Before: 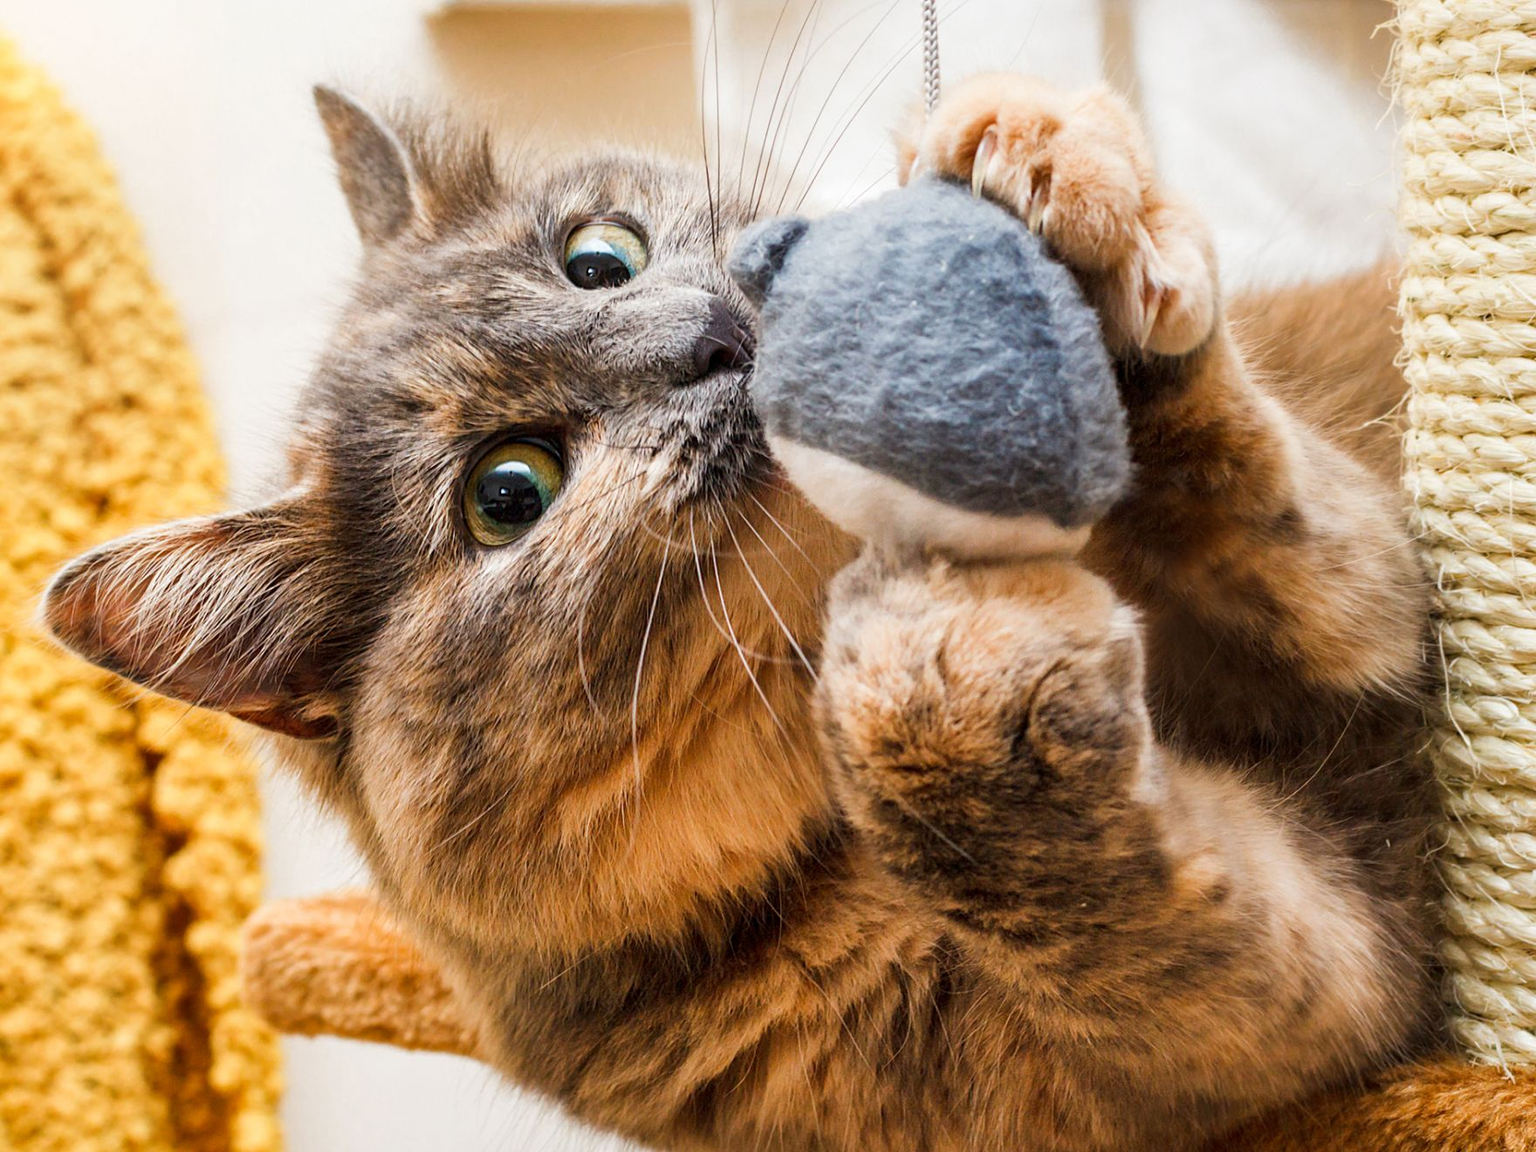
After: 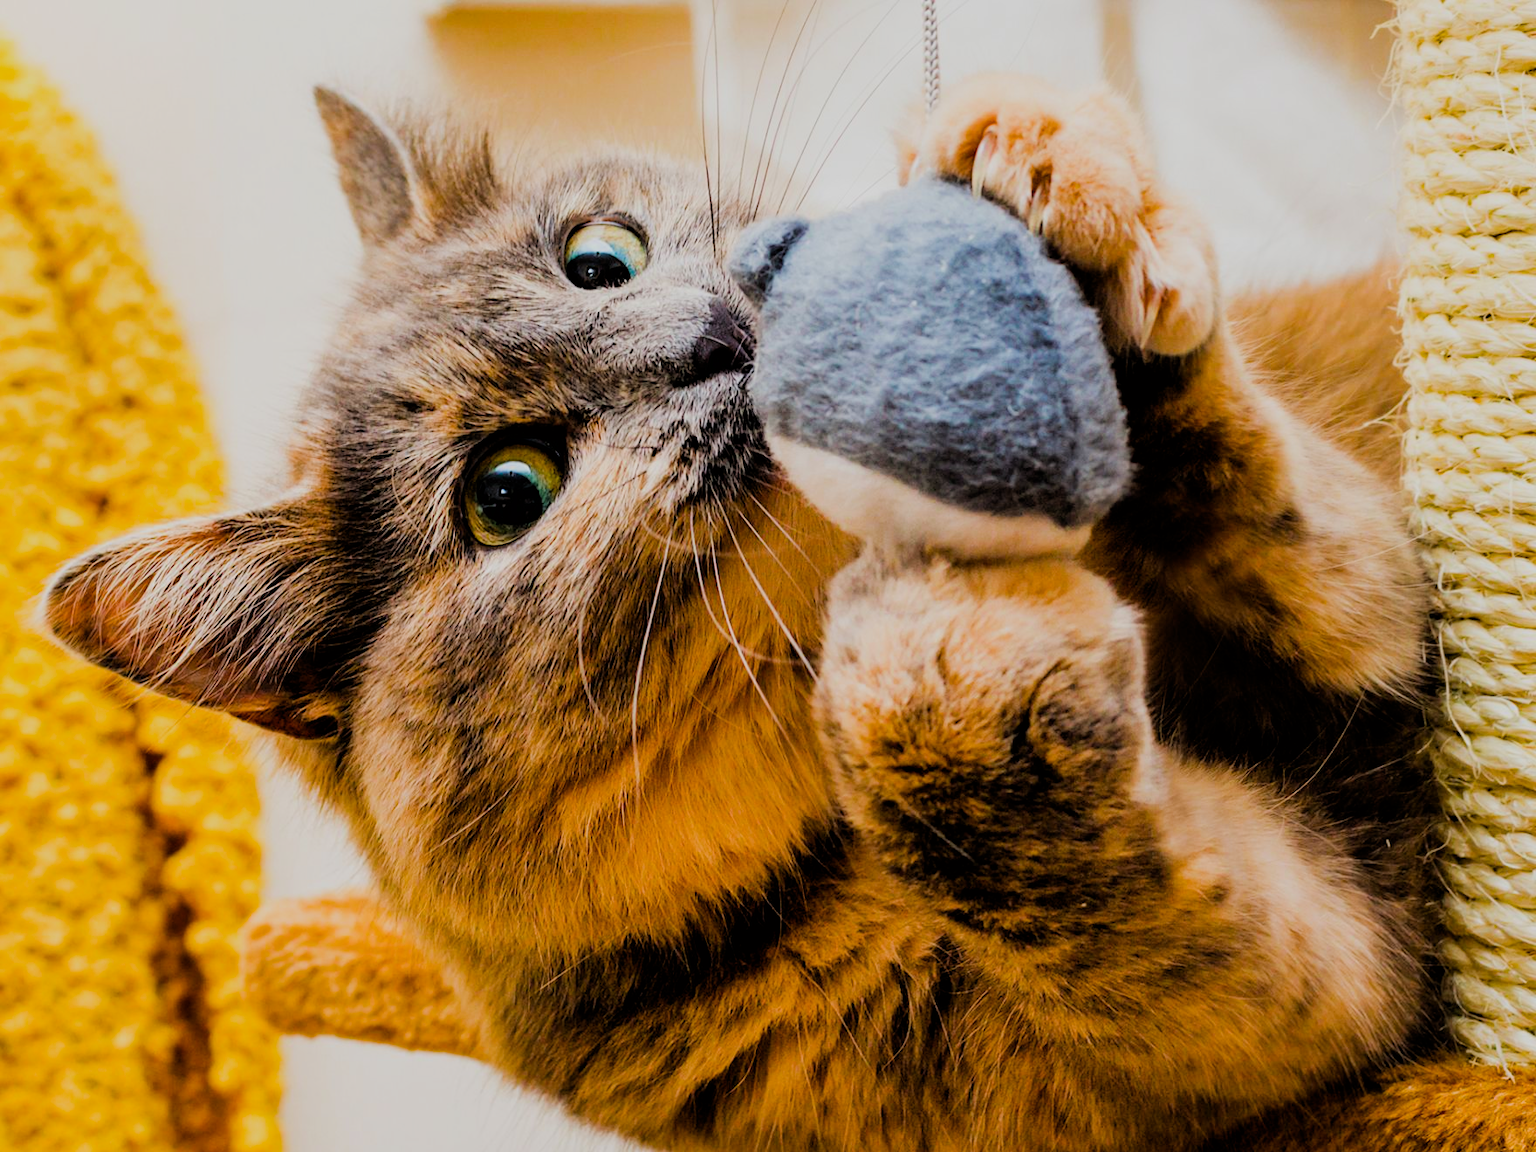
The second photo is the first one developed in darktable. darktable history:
color balance rgb: perceptual saturation grading › global saturation 30%, global vibrance 20%
filmic rgb: black relative exposure -4.14 EV, white relative exposure 5.1 EV, hardness 2.11, contrast 1.165
